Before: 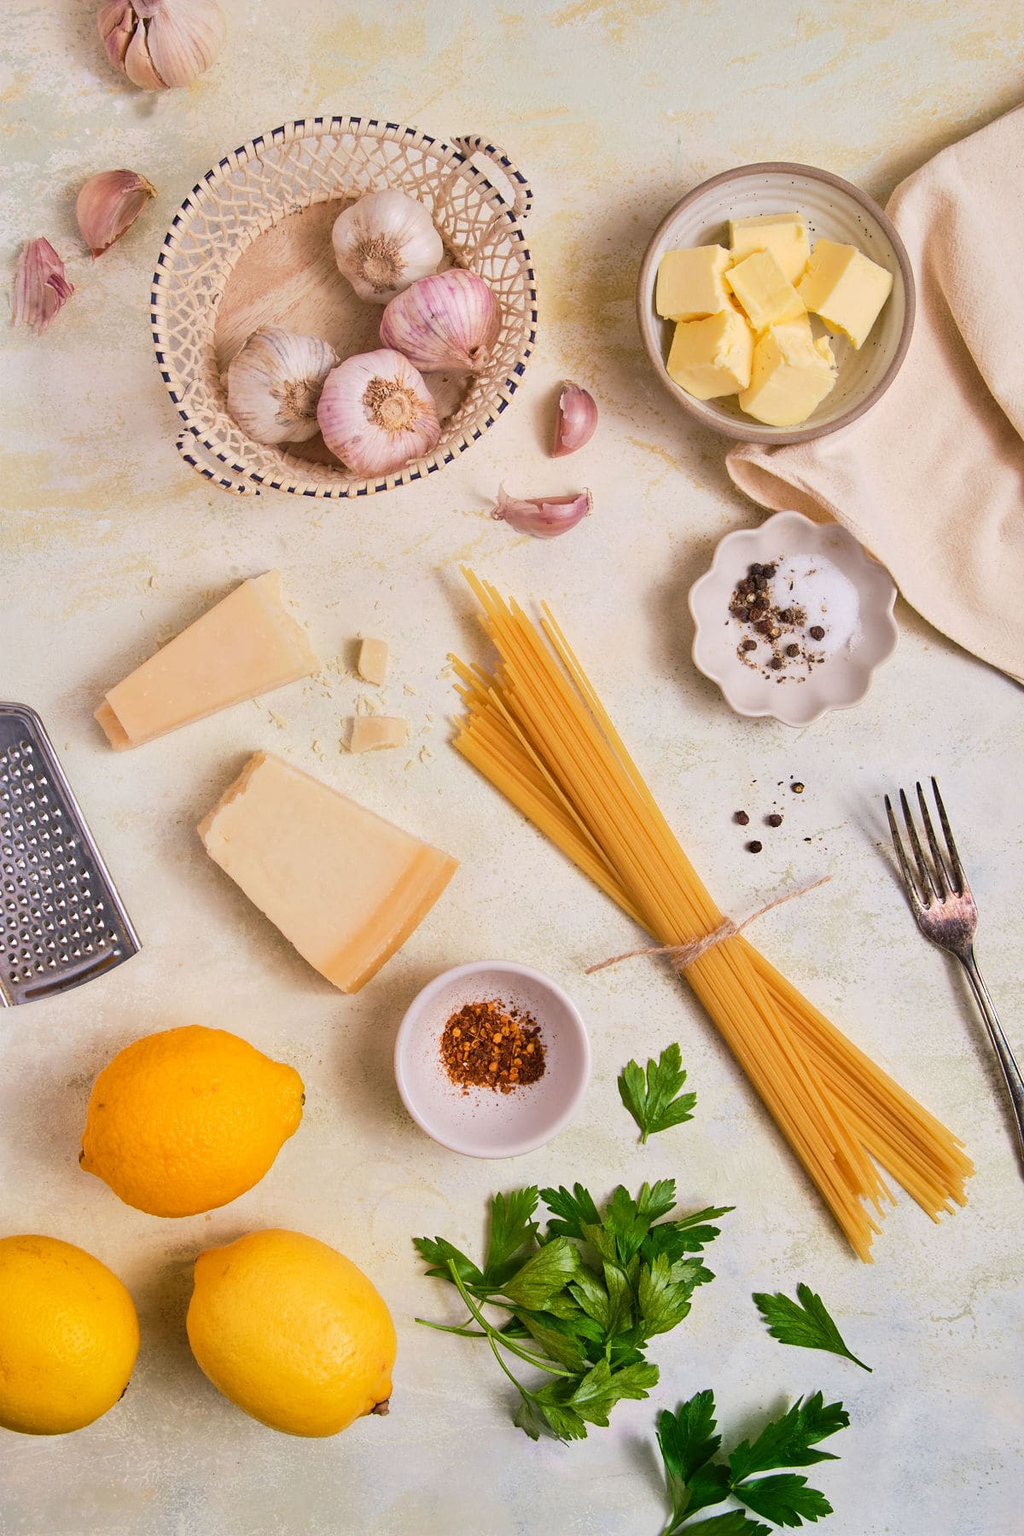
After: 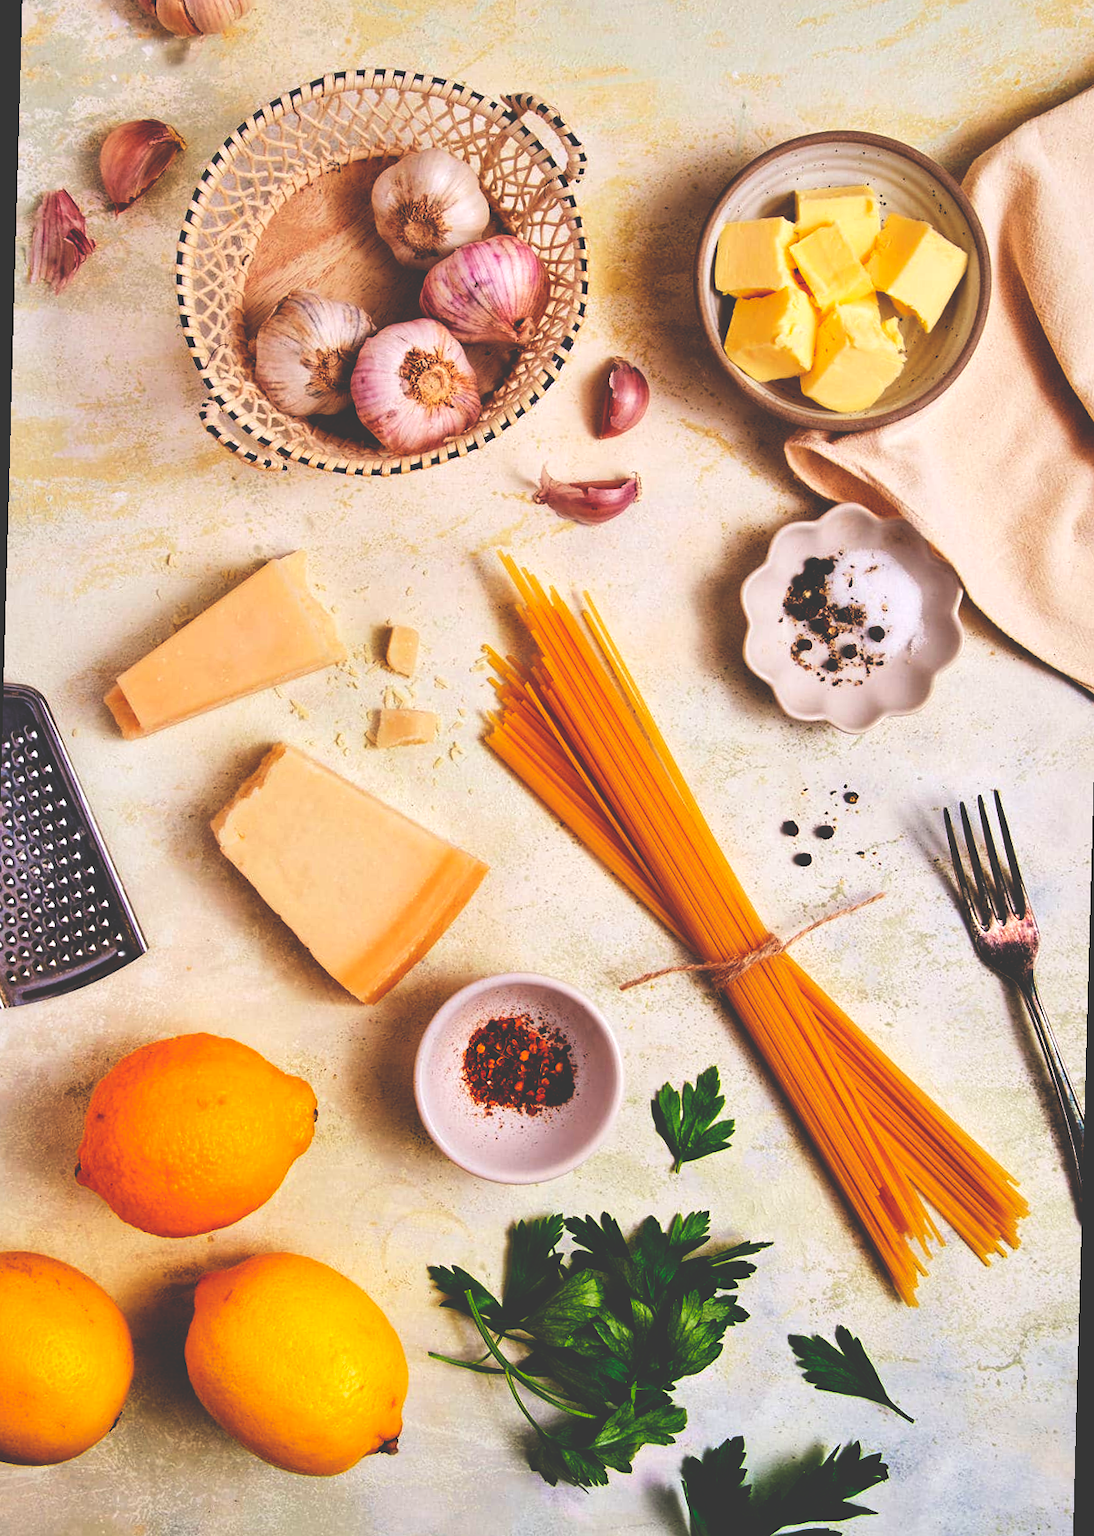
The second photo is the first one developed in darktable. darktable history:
base curve: curves: ch0 [(0, 0.036) (0.083, 0.04) (0.804, 1)], preserve colors none
rotate and perspective: rotation 1.57°, crop left 0.018, crop right 0.982, crop top 0.039, crop bottom 0.961
